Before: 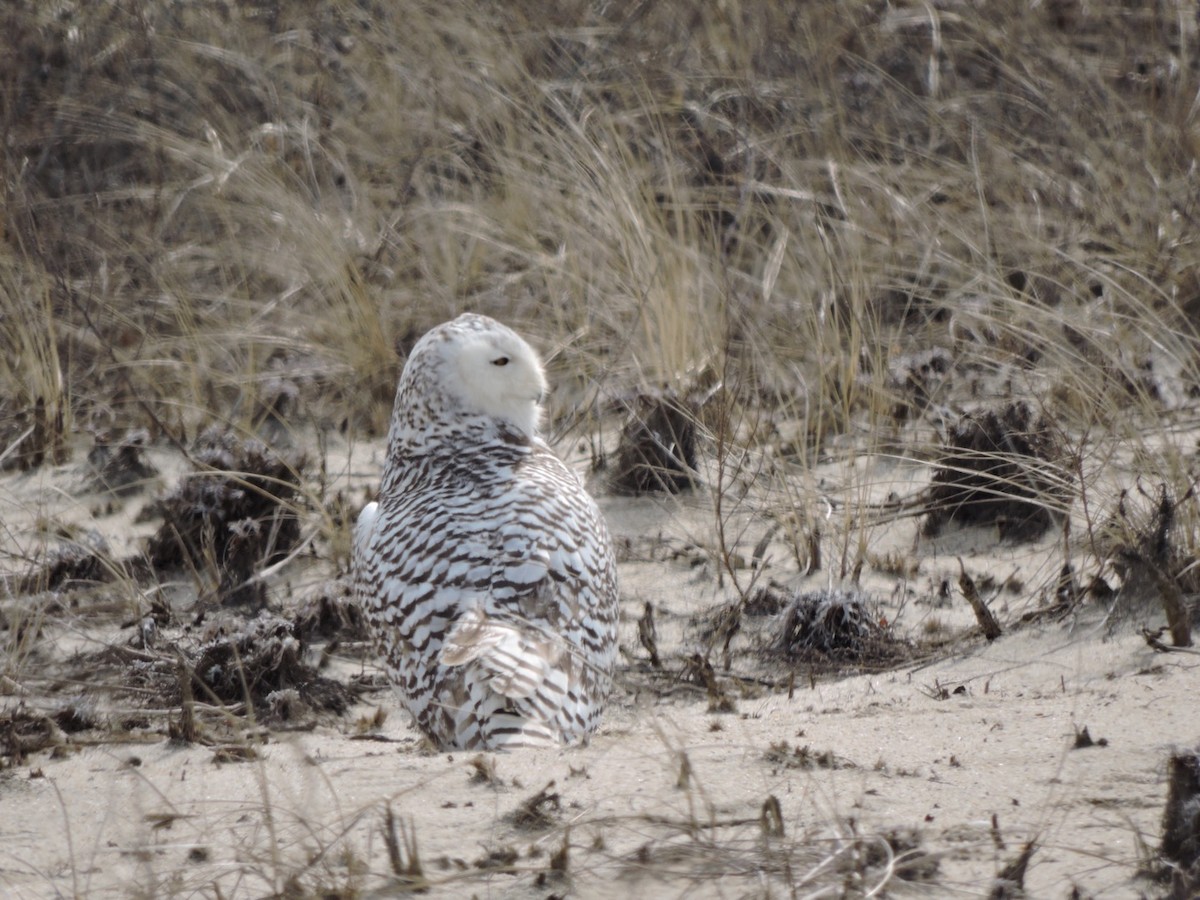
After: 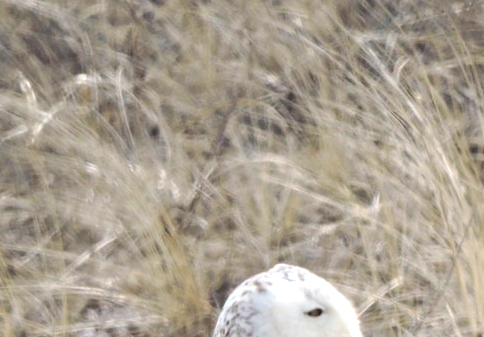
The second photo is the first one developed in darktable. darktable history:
crop: left 15.548%, top 5.448%, right 44.044%, bottom 57.072%
exposure: black level correction 0, exposure 0.93 EV, compensate highlight preservation false
tone equalizer: -7 EV 0.146 EV, -6 EV 0.608 EV, -5 EV 1.15 EV, -4 EV 1.36 EV, -3 EV 1.18 EV, -2 EV 0.6 EV, -1 EV 0.159 EV, smoothing diameter 24.9%, edges refinement/feathering 12.68, preserve details guided filter
